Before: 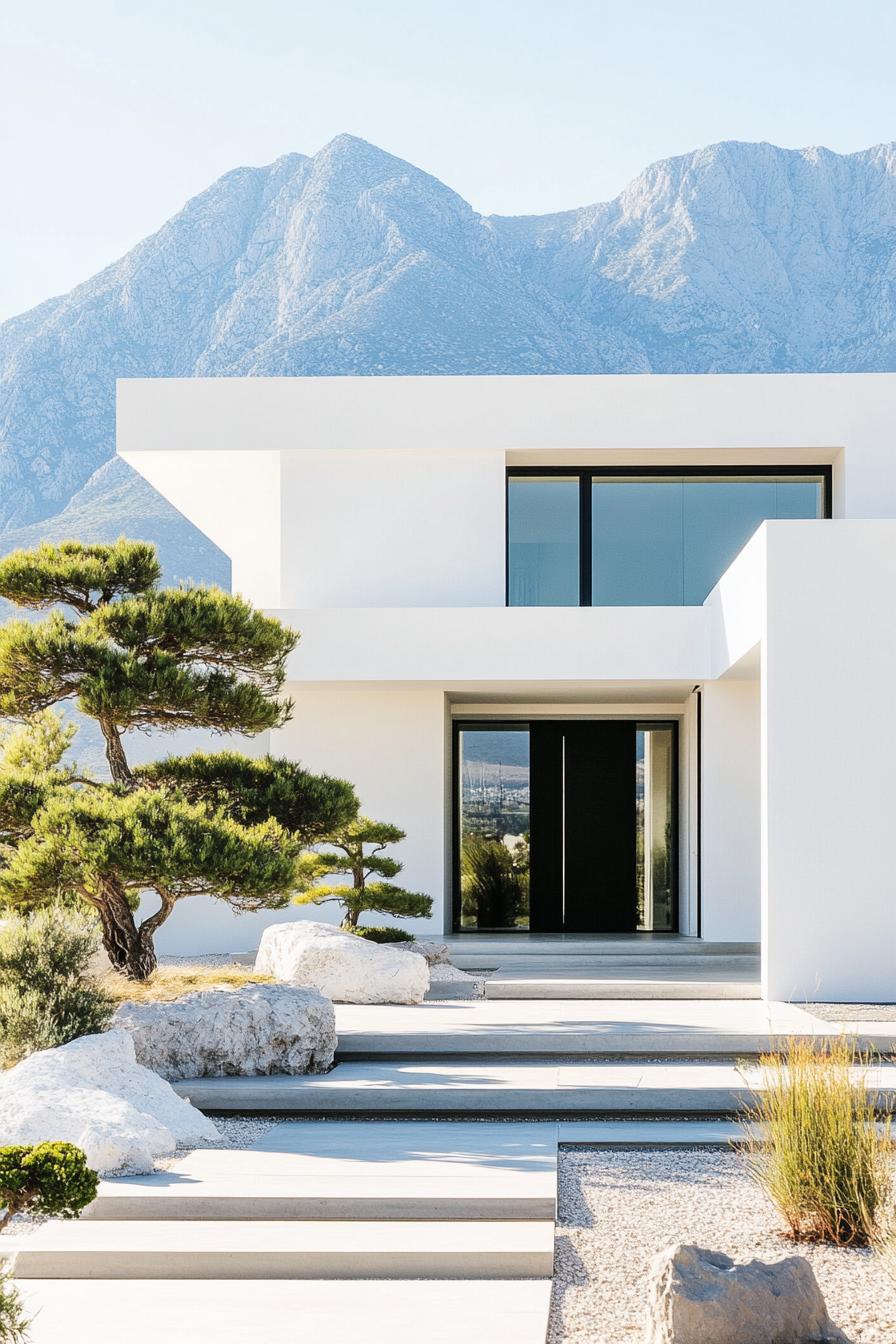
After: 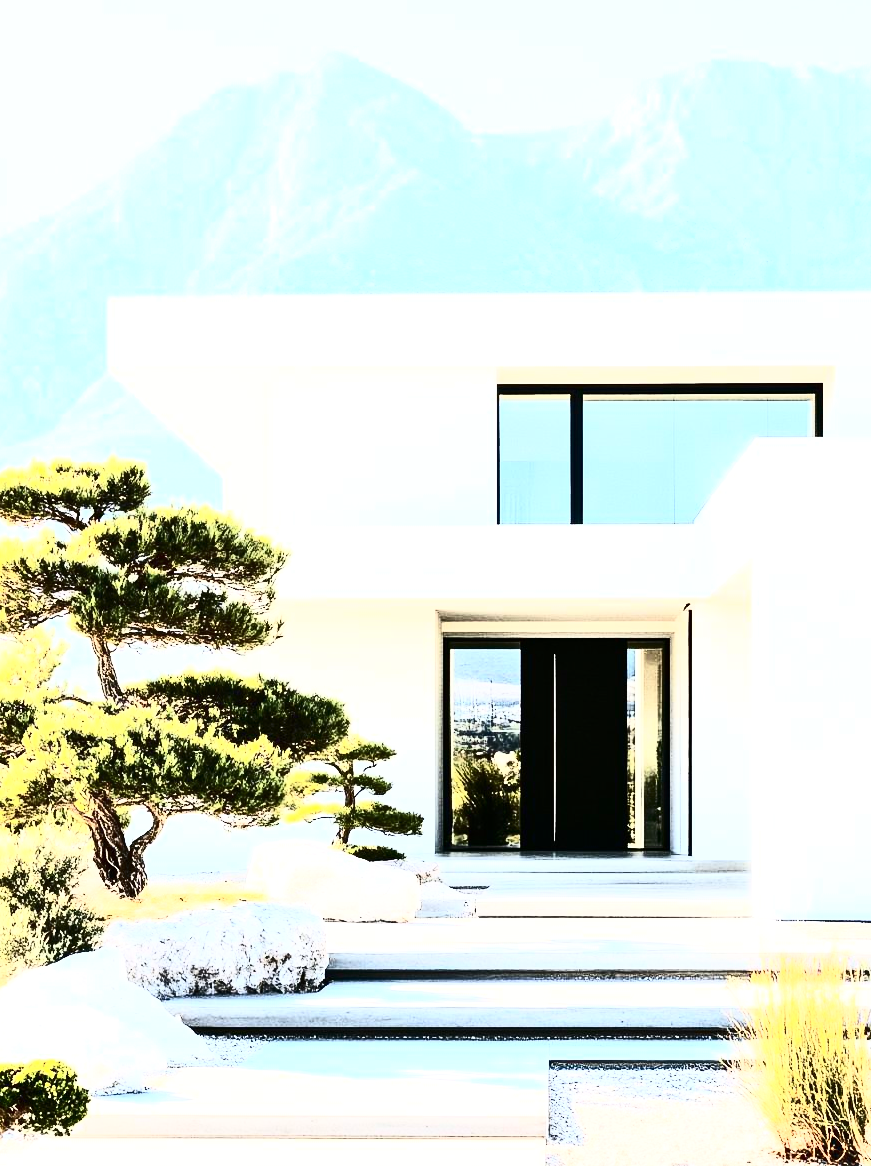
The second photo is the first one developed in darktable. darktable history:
exposure: black level correction 0, exposure 0.702 EV, compensate highlight preservation false
contrast brightness saturation: contrast 0.94, brightness 0.195
crop: left 1.07%, top 6.134%, right 1.672%, bottom 7.071%
